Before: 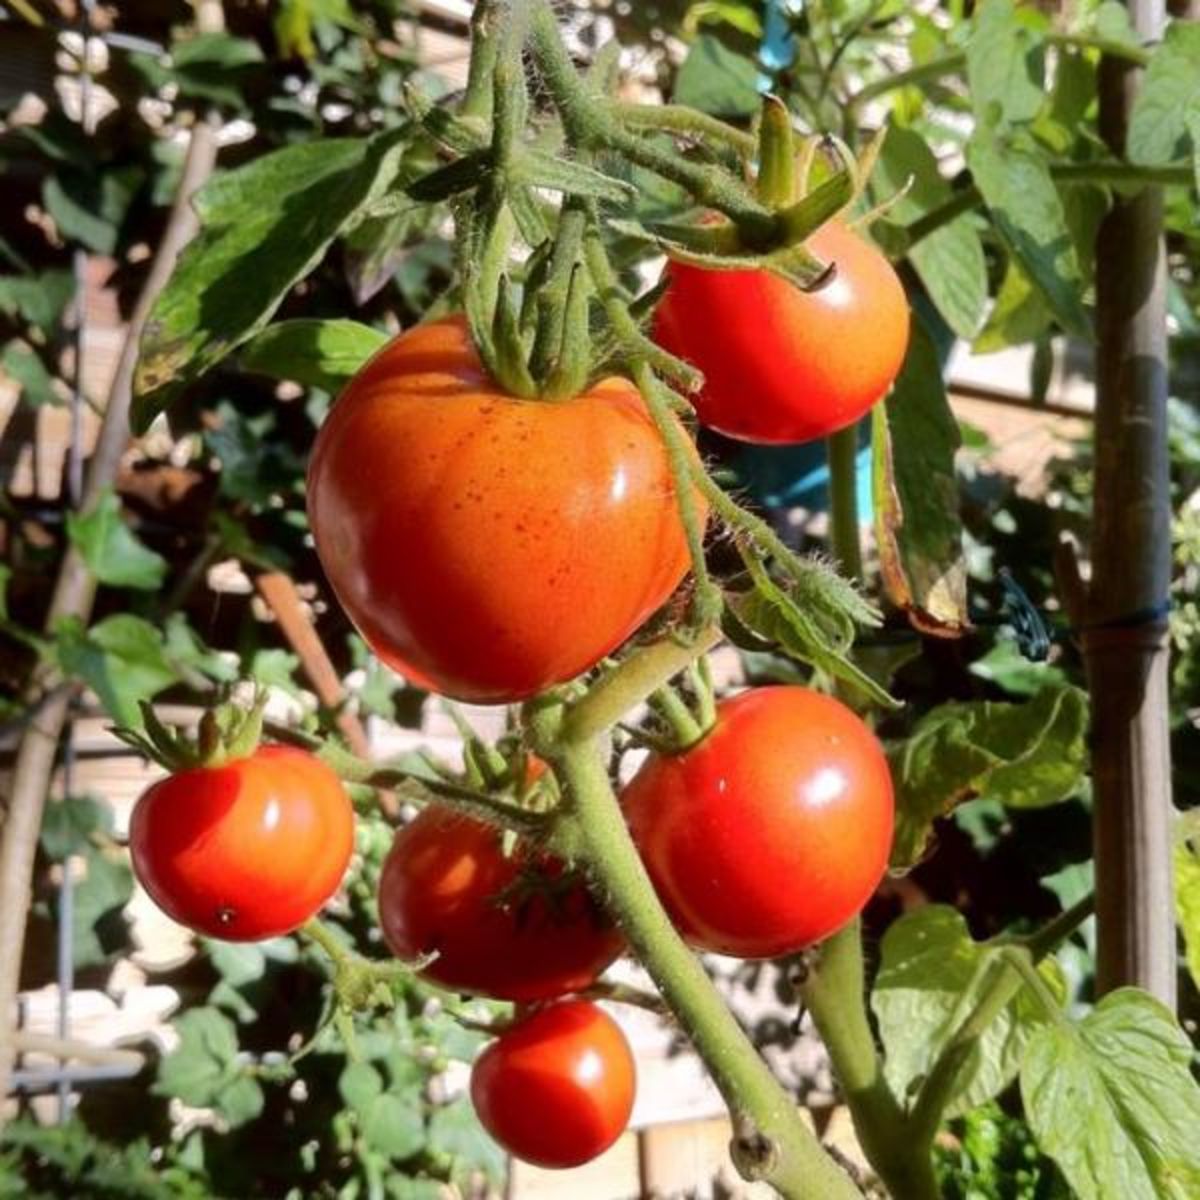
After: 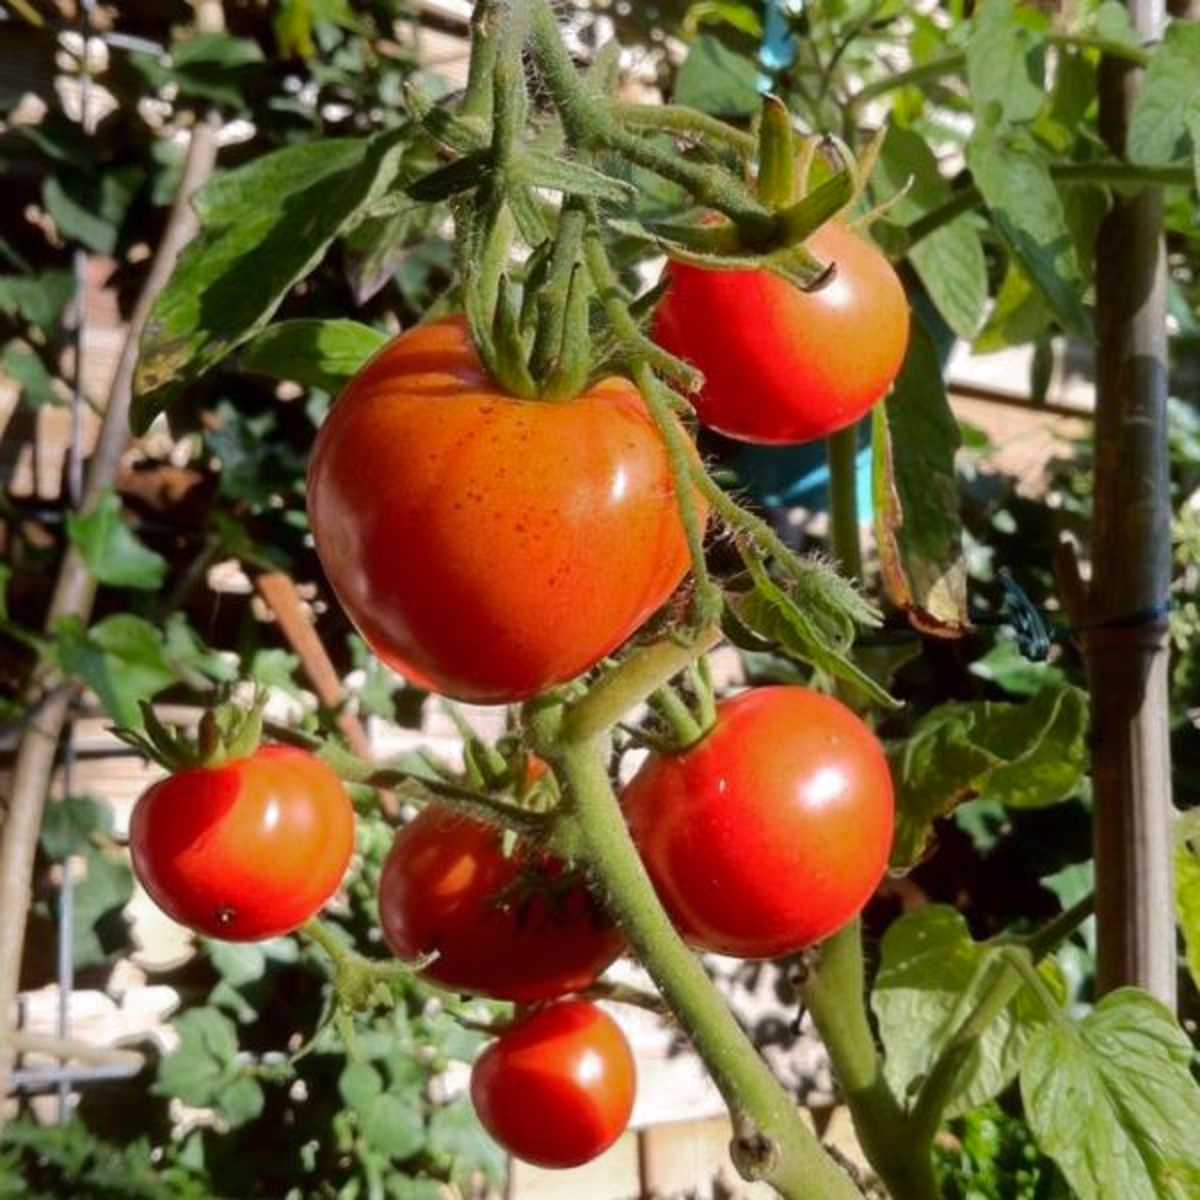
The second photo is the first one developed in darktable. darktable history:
color zones: curves: ch0 [(0.203, 0.433) (0.607, 0.517) (0.697, 0.696) (0.705, 0.897)]
tone equalizer: on, module defaults
